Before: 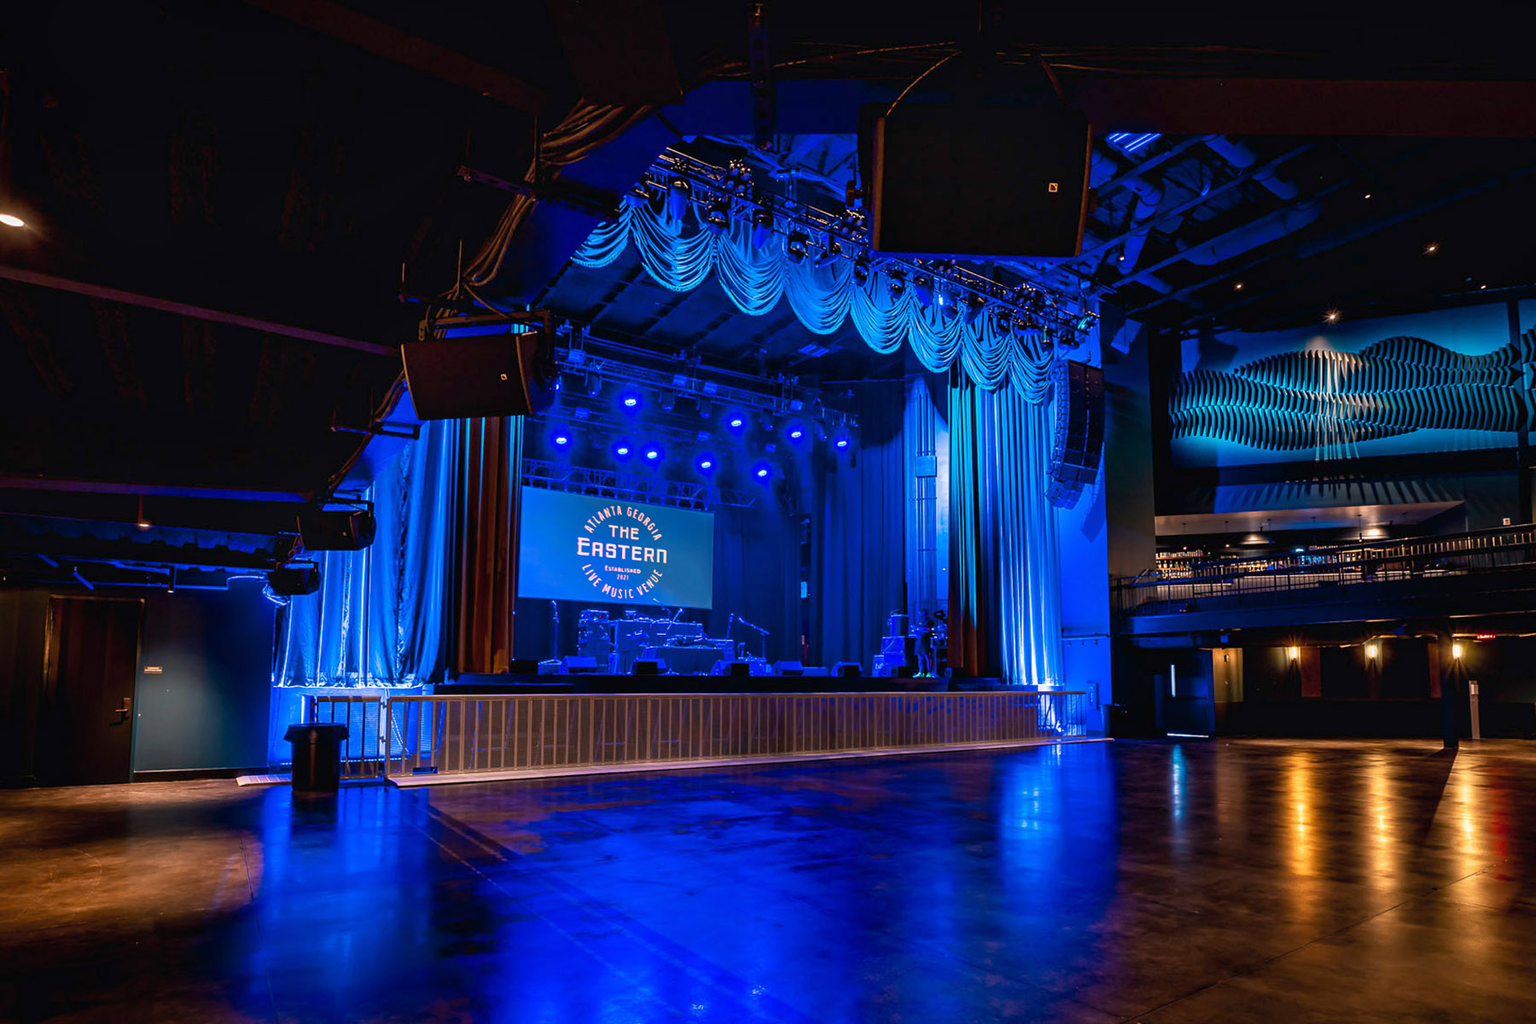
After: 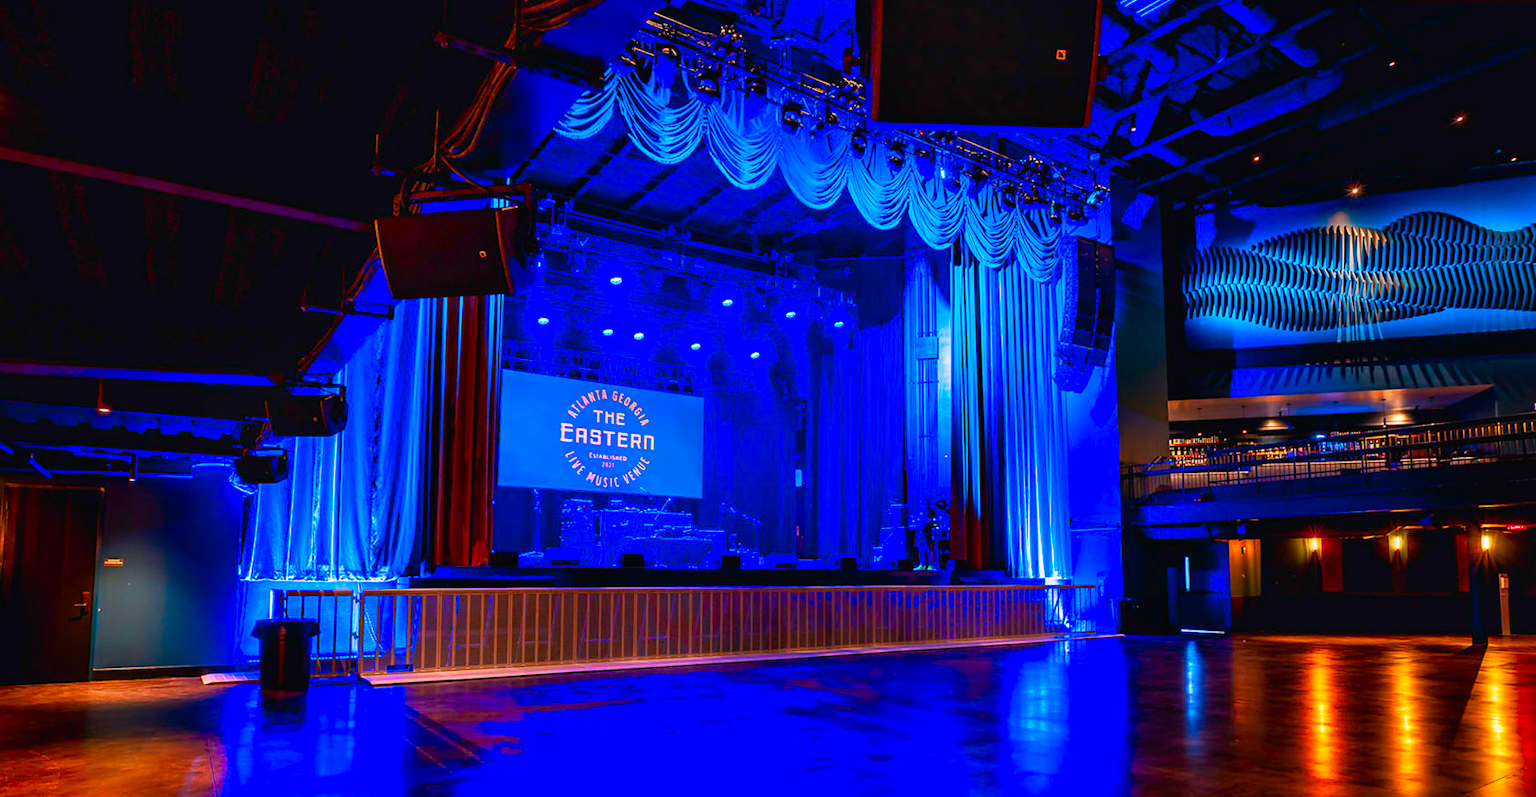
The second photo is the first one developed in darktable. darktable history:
crop and rotate: left 2.991%, top 13.302%, right 1.981%, bottom 12.636%
color correction: saturation 2.15
